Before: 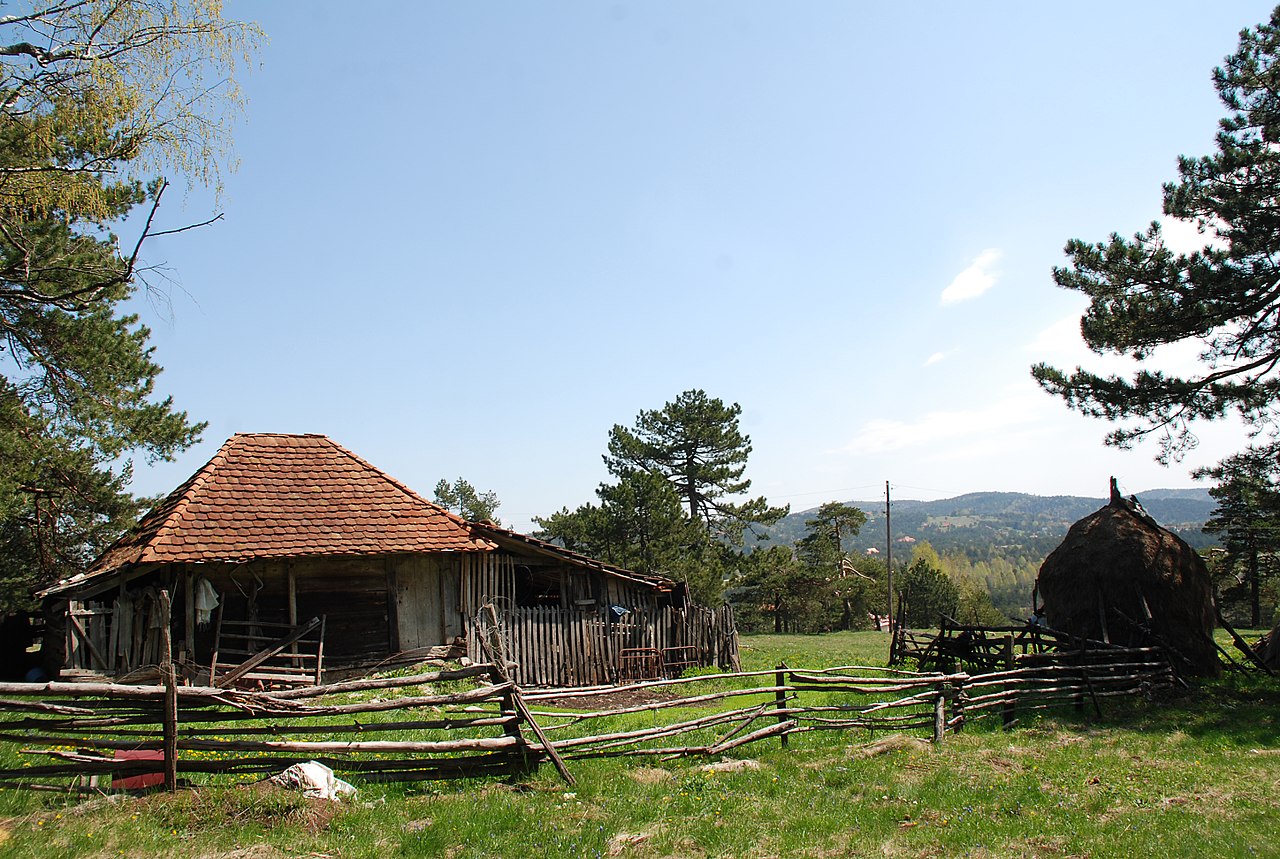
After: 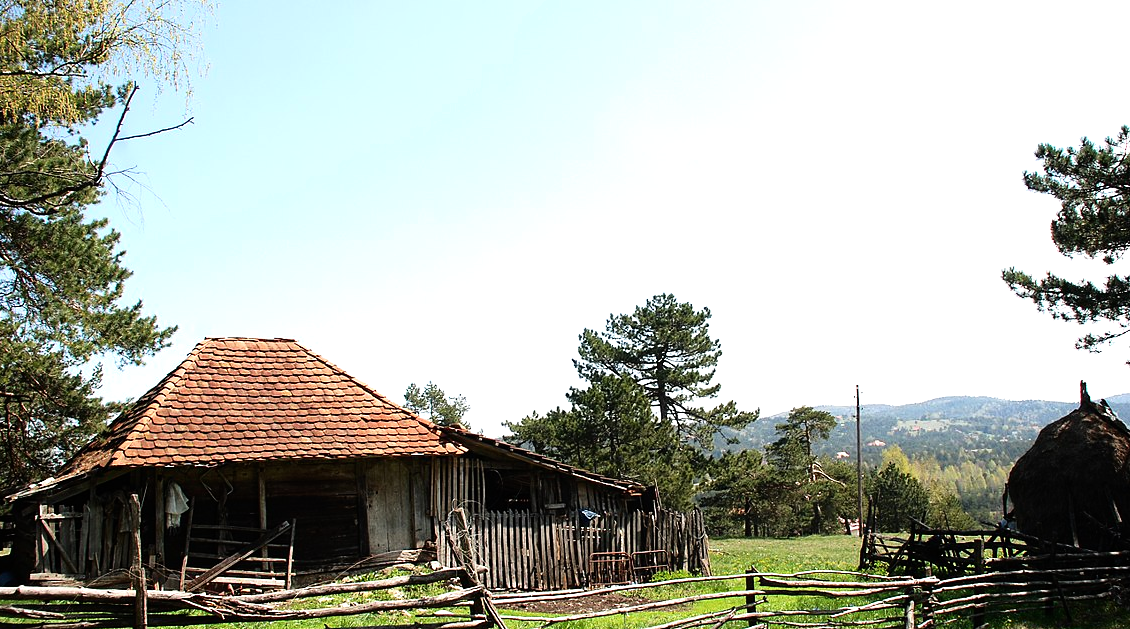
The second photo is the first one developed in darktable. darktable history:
crop and rotate: left 2.368%, top 11.249%, right 9.347%, bottom 15.497%
shadows and highlights: shadows -28.85, highlights 30.05
tone equalizer: -8 EV -0.762 EV, -7 EV -0.691 EV, -6 EV -0.589 EV, -5 EV -0.394 EV, -3 EV 0.378 EV, -2 EV 0.6 EV, -1 EV 0.676 EV, +0 EV 0.774 EV
